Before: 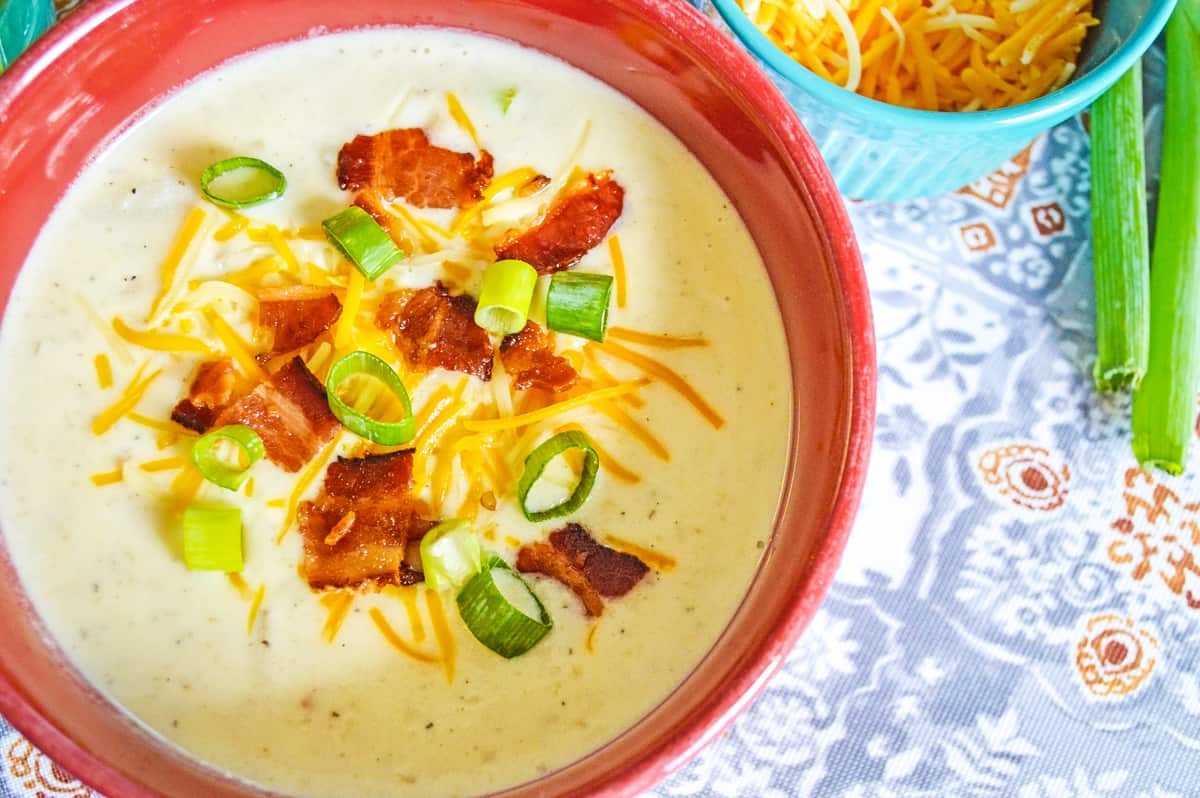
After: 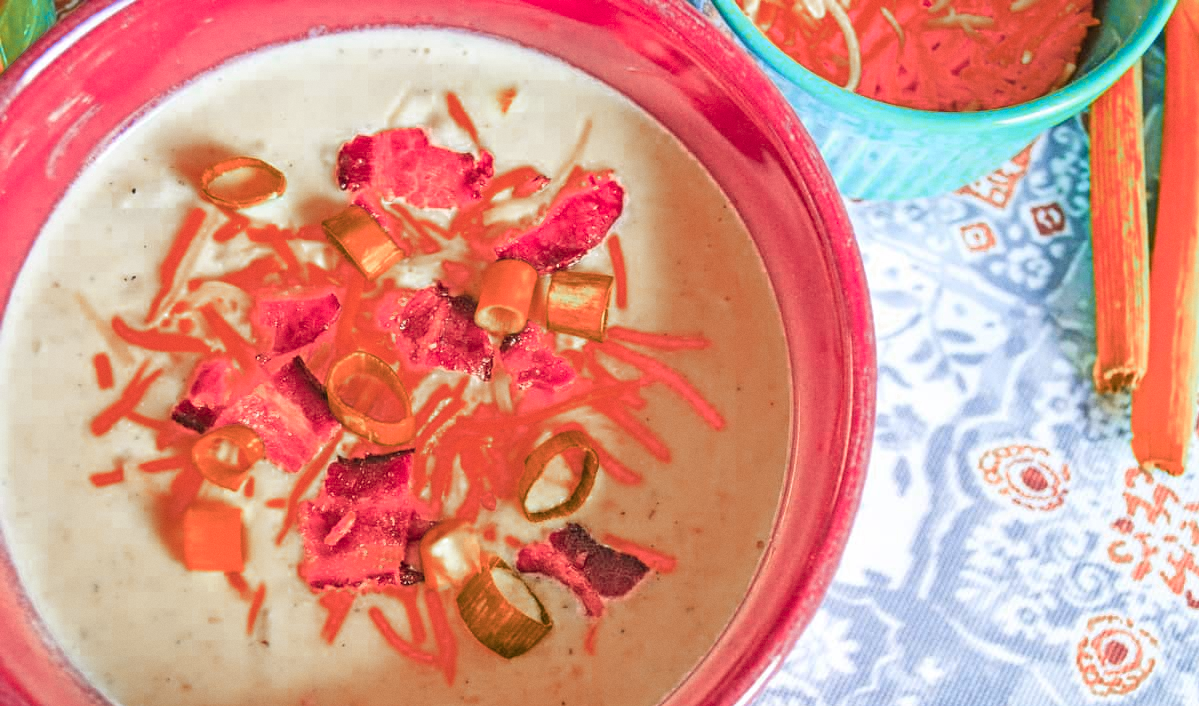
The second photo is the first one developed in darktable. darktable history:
base curve: curves: ch0 [(0, 0) (0.472, 0.508) (1, 1)]
color zones: curves: ch0 [(0.006, 0.385) (0.143, 0.563) (0.243, 0.321) (0.352, 0.464) (0.516, 0.456) (0.625, 0.5) (0.75, 0.5) (0.875, 0.5)]; ch1 [(0, 0.5) (0.134, 0.504) (0.246, 0.463) (0.421, 0.515) (0.5, 0.56) (0.625, 0.5) (0.75, 0.5) (0.875, 0.5)]; ch2 [(0, 0.5) (0.131, 0.426) (0.307, 0.289) (0.38, 0.188) (0.513, 0.216) (0.625, 0.548) (0.75, 0.468) (0.838, 0.396) (0.971, 0.311)]
crop and rotate: top 0%, bottom 11.49%
grain: coarseness 0.09 ISO, strength 10%
